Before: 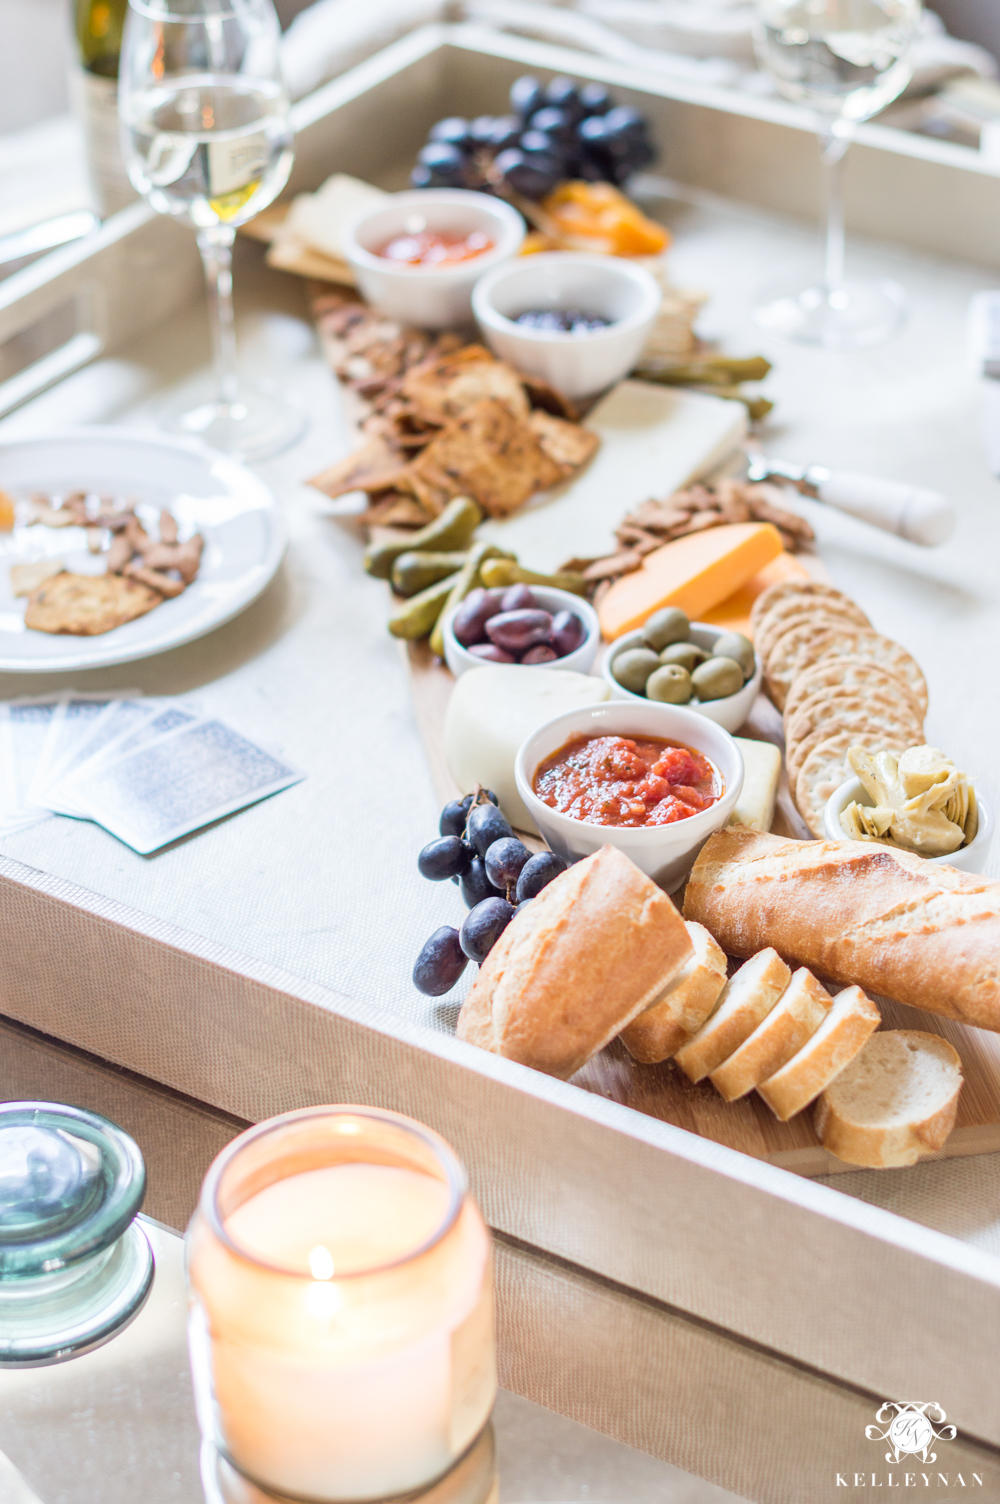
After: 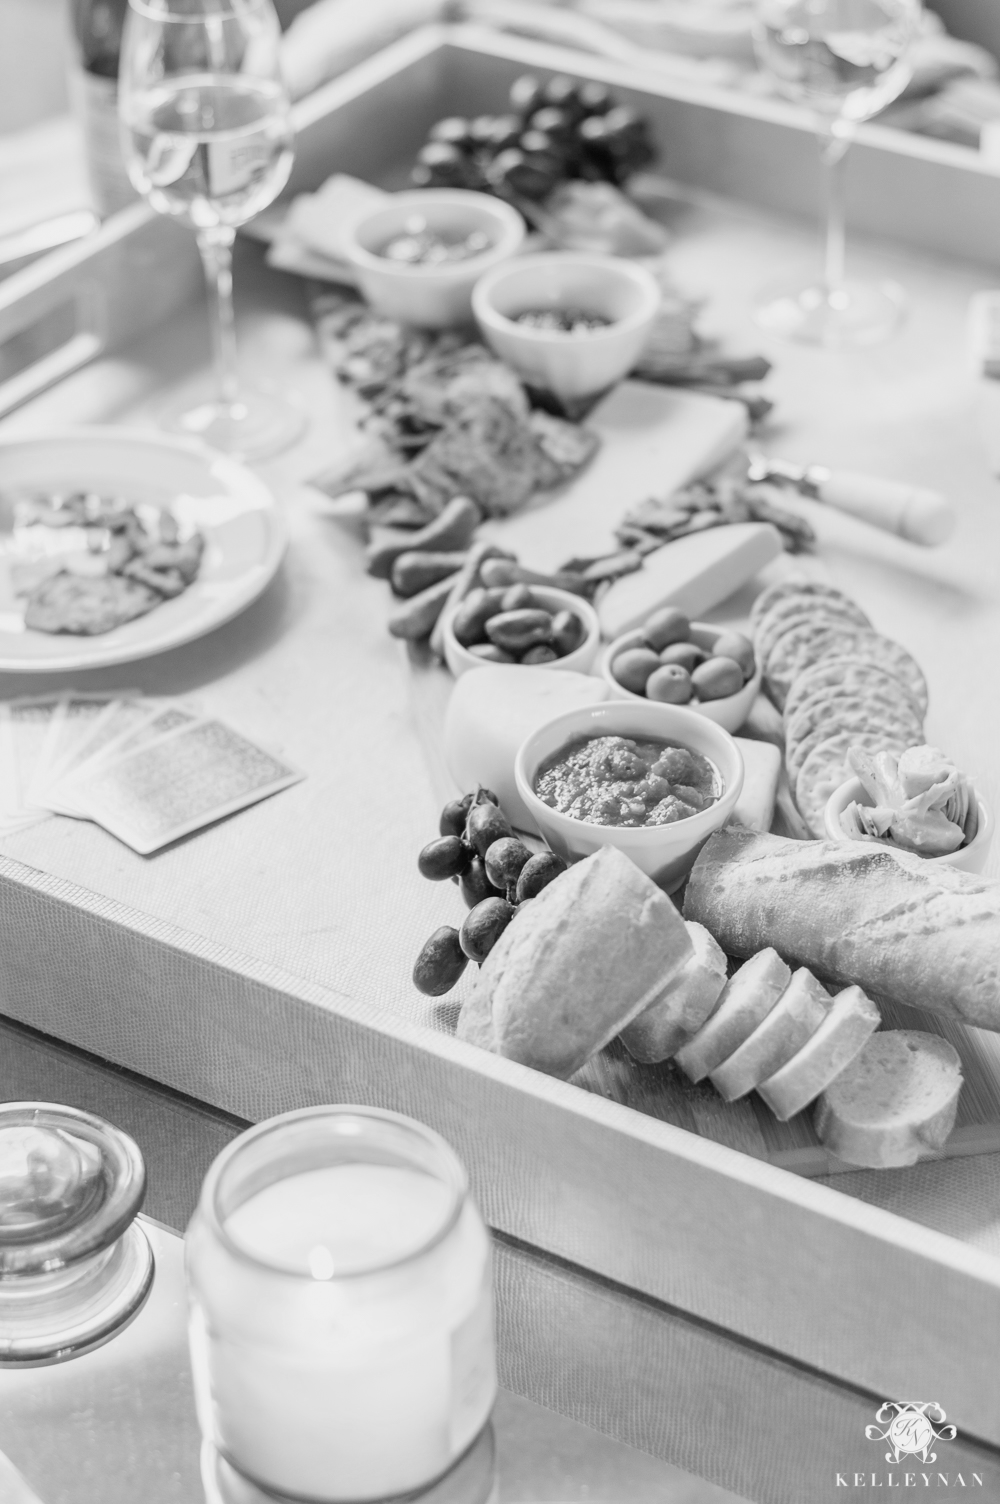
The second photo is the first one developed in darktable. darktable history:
exposure: exposure -0.21 EV, compensate highlight preservation false
monochrome: on, module defaults
color balance: contrast fulcrum 17.78%
